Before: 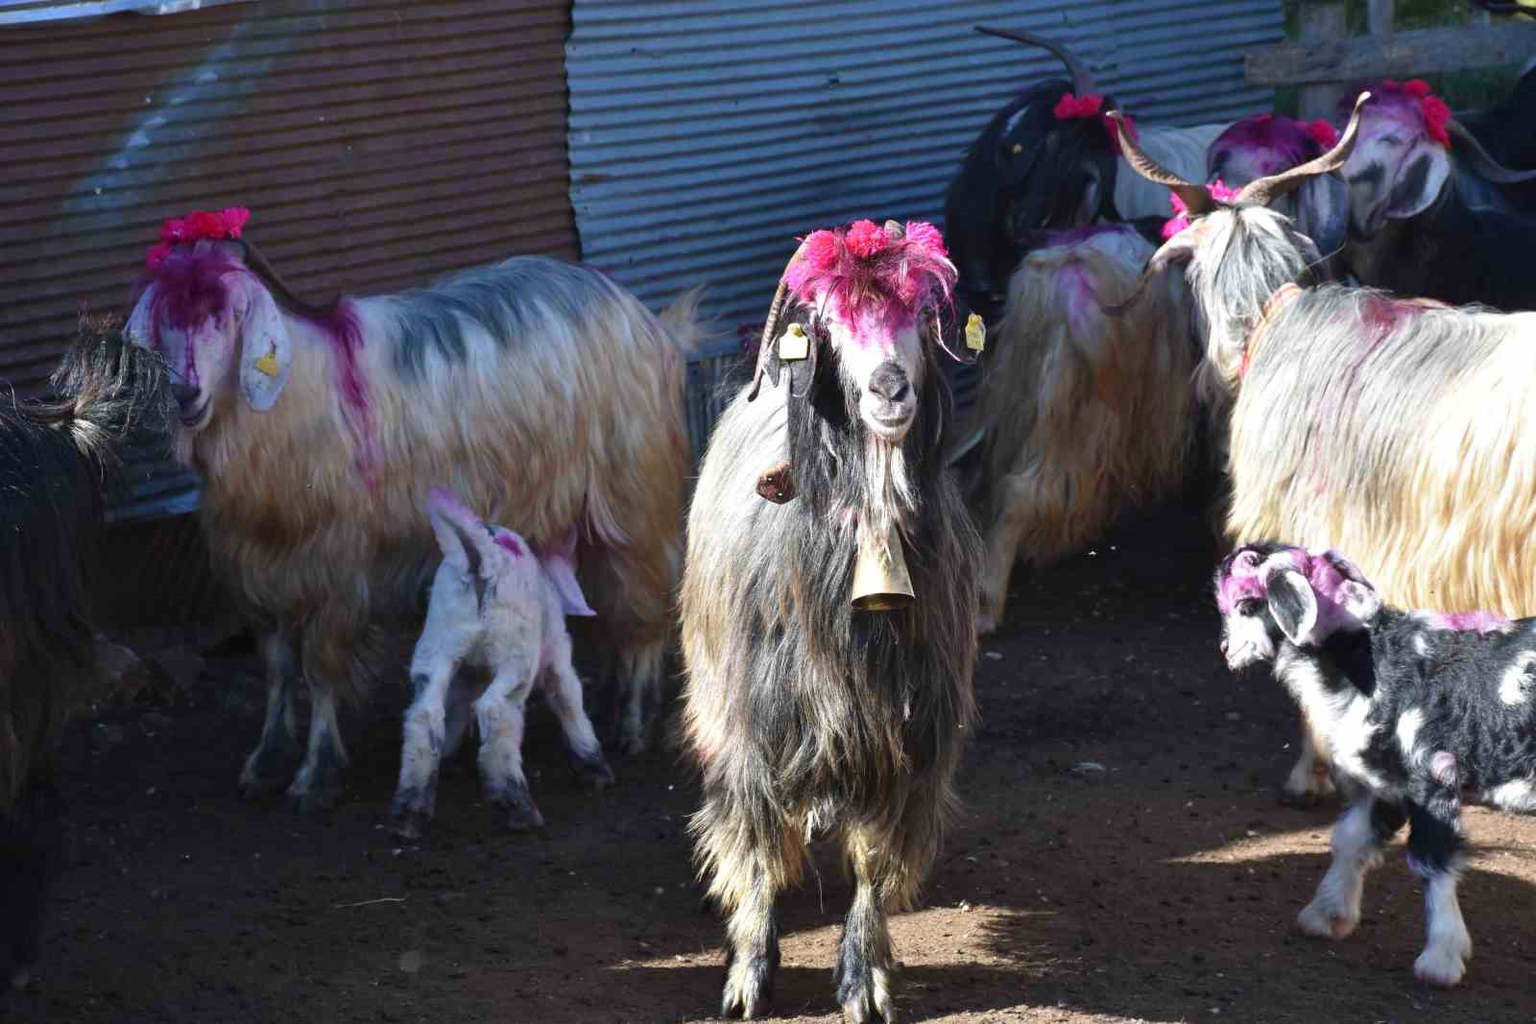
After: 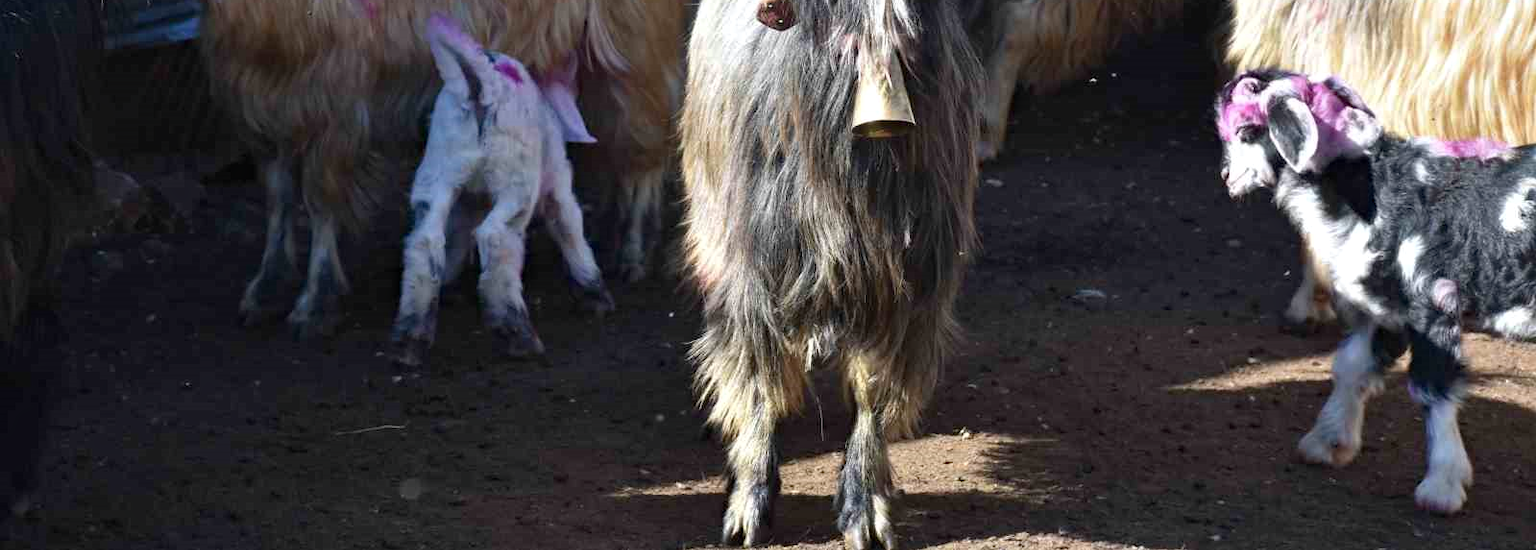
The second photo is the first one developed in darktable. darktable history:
haze removal: compatibility mode true, adaptive false
crop and rotate: top 46.237%
